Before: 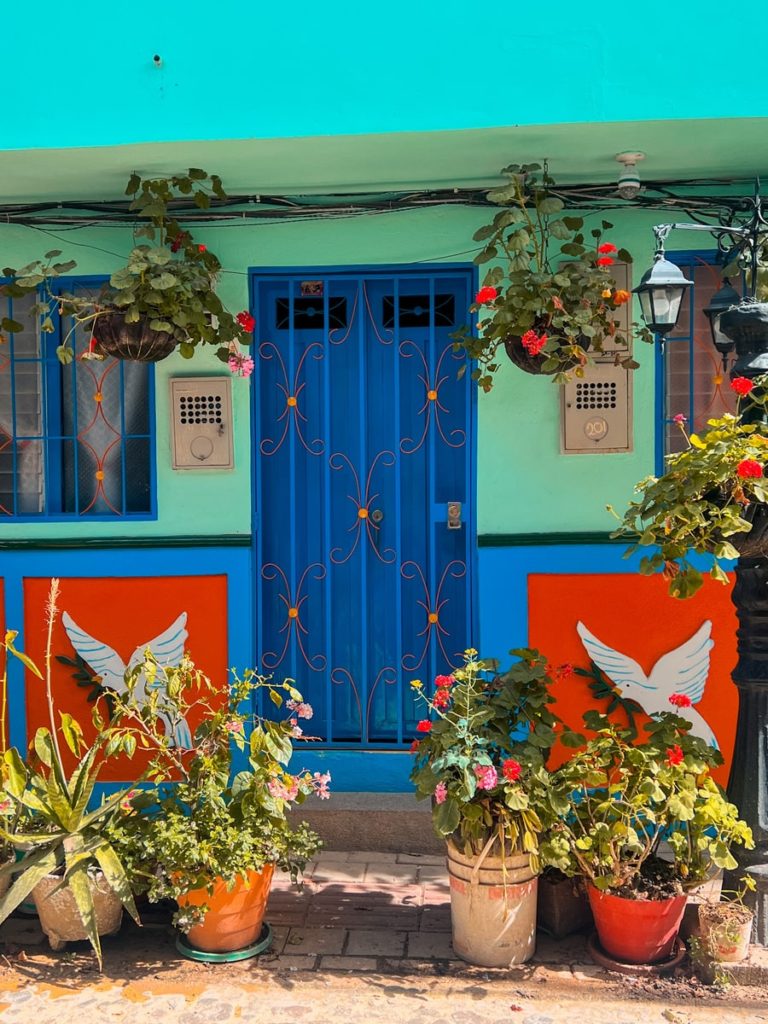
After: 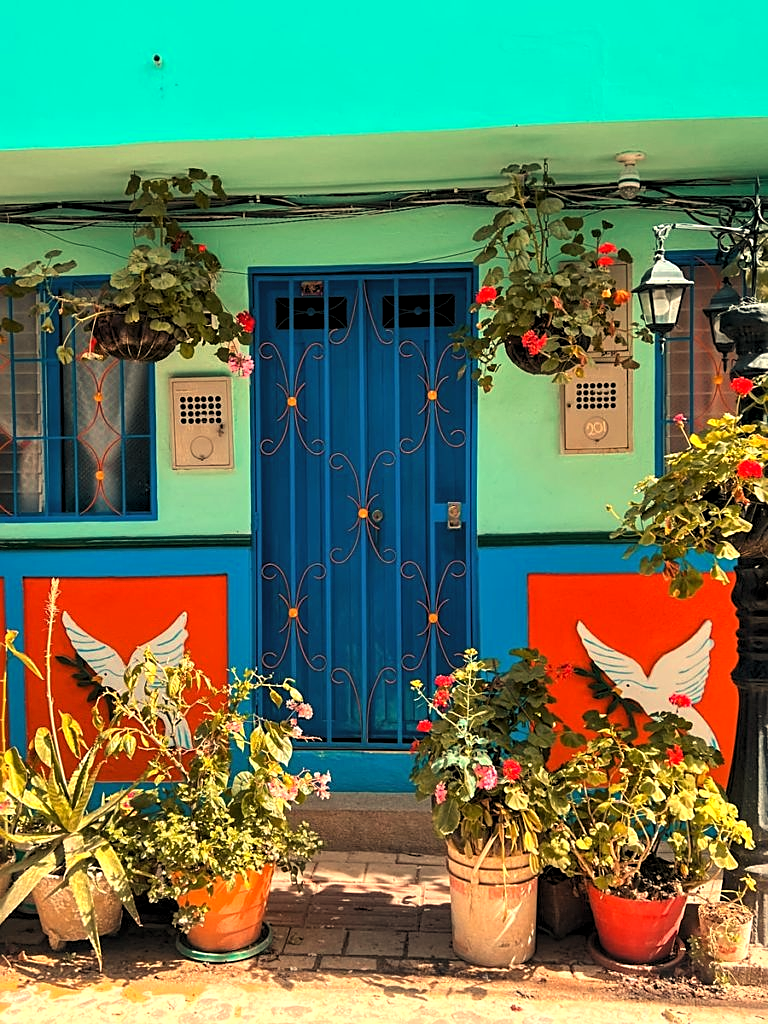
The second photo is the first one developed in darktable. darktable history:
sharpen: on, module defaults
white balance: red 1.123, blue 0.83
levels: levels [0.055, 0.477, 0.9]
